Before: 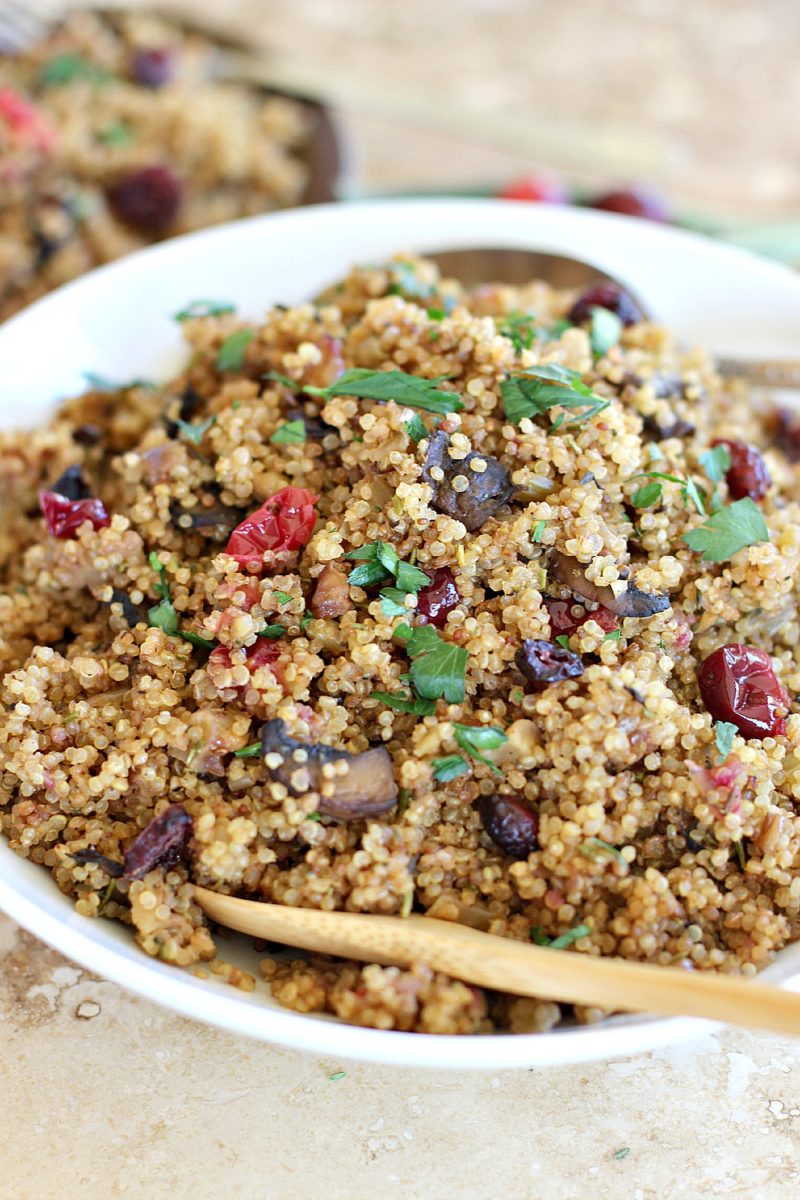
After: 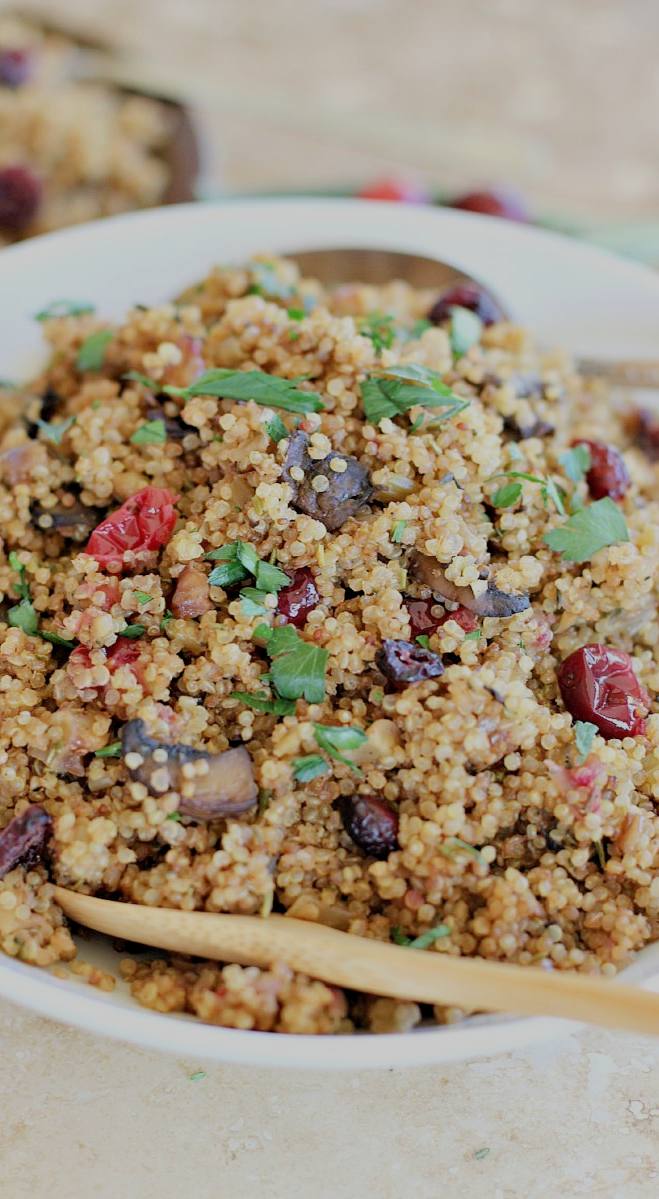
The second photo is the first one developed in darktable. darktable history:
filmic rgb: black relative exposure -8.76 EV, white relative exposure 4.98 EV, threshold 5.96 EV, target black luminance 0%, hardness 3.78, latitude 65.85%, contrast 0.824, shadows ↔ highlights balance 19.51%, enable highlight reconstruction true
crop: left 17.586%, bottom 0.027%
